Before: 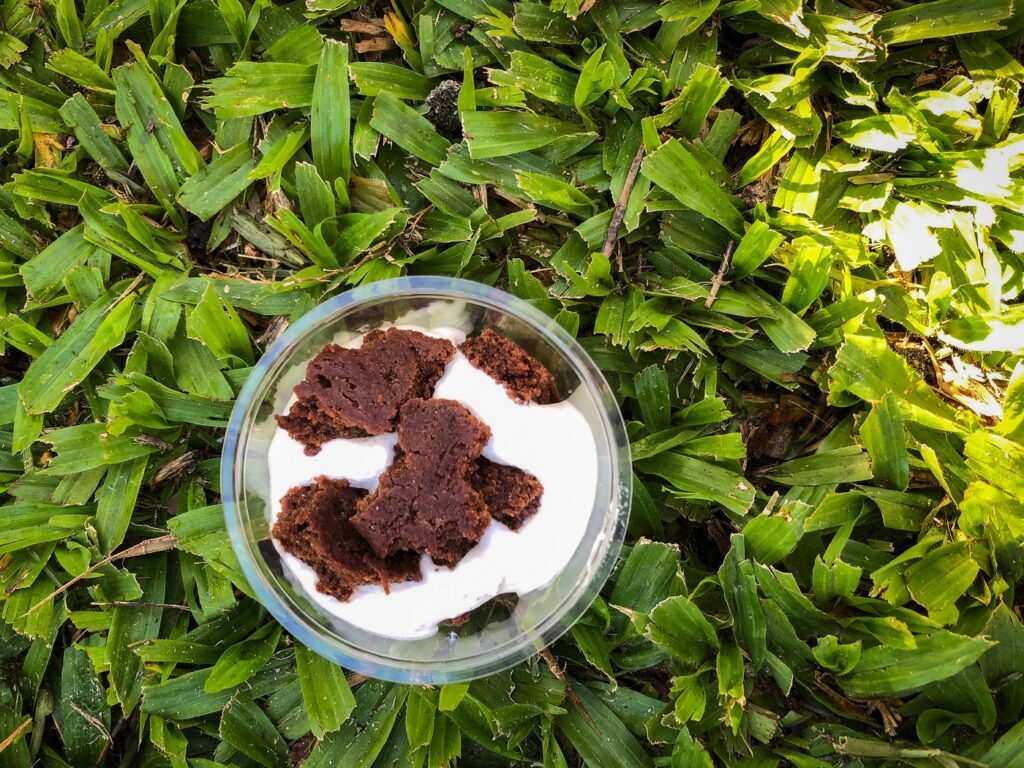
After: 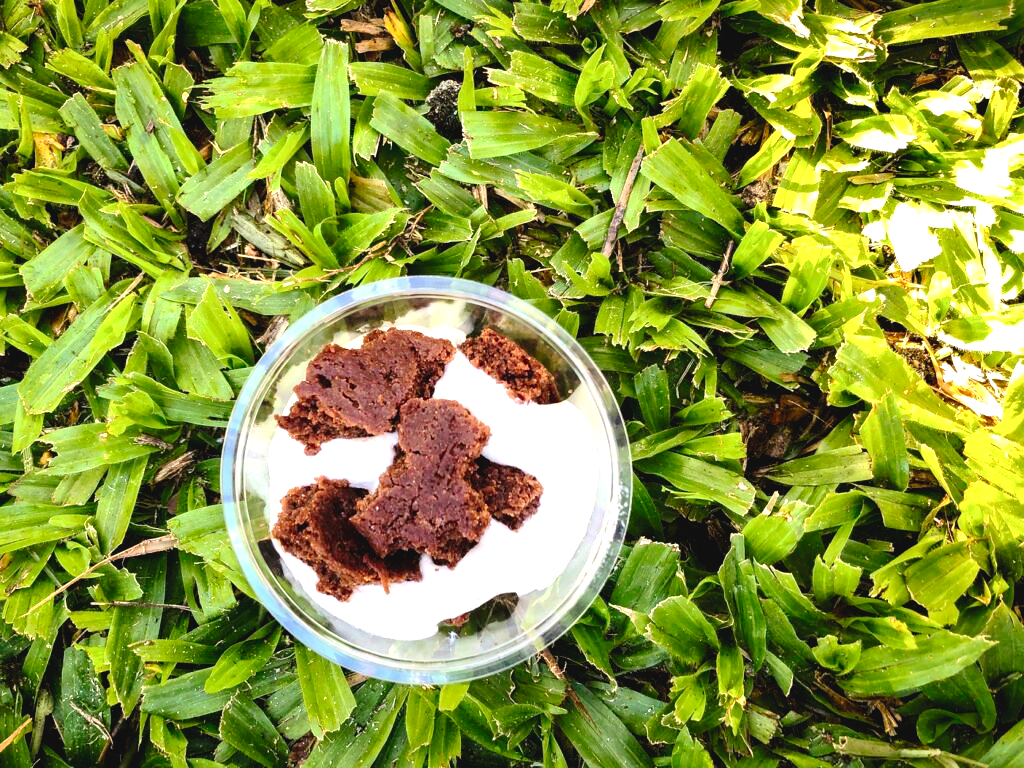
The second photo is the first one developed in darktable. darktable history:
exposure: black level correction 0, exposure 1.001 EV, compensate highlight preservation false
tone curve: curves: ch0 [(0, 0) (0.003, 0.048) (0.011, 0.048) (0.025, 0.048) (0.044, 0.049) (0.069, 0.048) (0.1, 0.052) (0.136, 0.071) (0.177, 0.109) (0.224, 0.157) (0.277, 0.233) (0.335, 0.32) (0.399, 0.404) (0.468, 0.496) (0.543, 0.582) (0.623, 0.653) (0.709, 0.738) (0.801, 0.811) (0.898, 0.895) (1, 1)], preserve colors none
